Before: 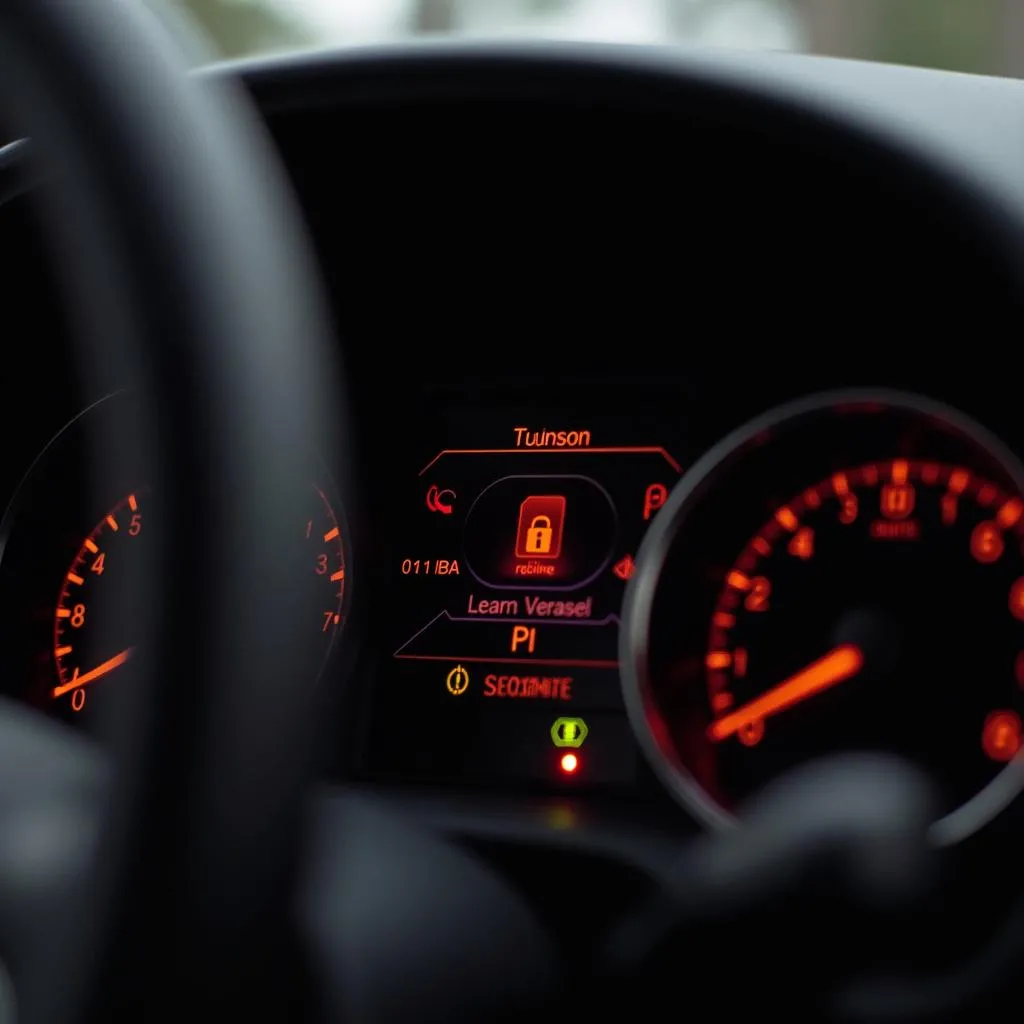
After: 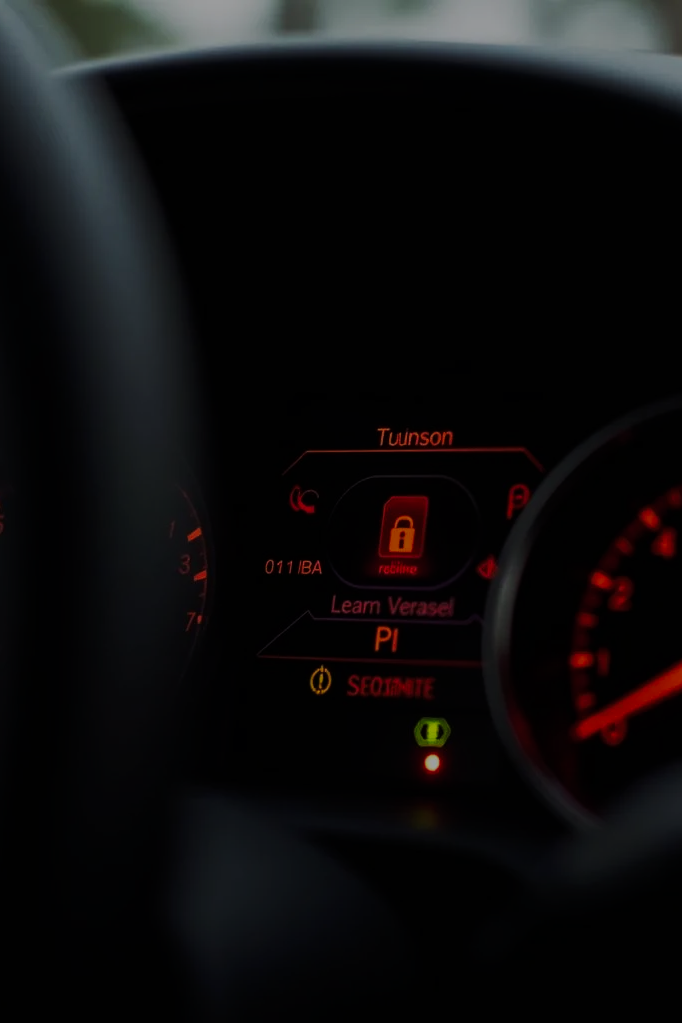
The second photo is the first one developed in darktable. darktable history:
crop and rotate: left 13.429%, right 19.949%
base curve: curves: ch0 [(0, 0) (0.028, 0.03) (0.121, 0.232) (0.46, 0.748) (0.859, 0.968) (1, 1)], preserve colors none
exposure: exposure -2.418 EV, compensate exposure bias true, compensate highlight preservation false
